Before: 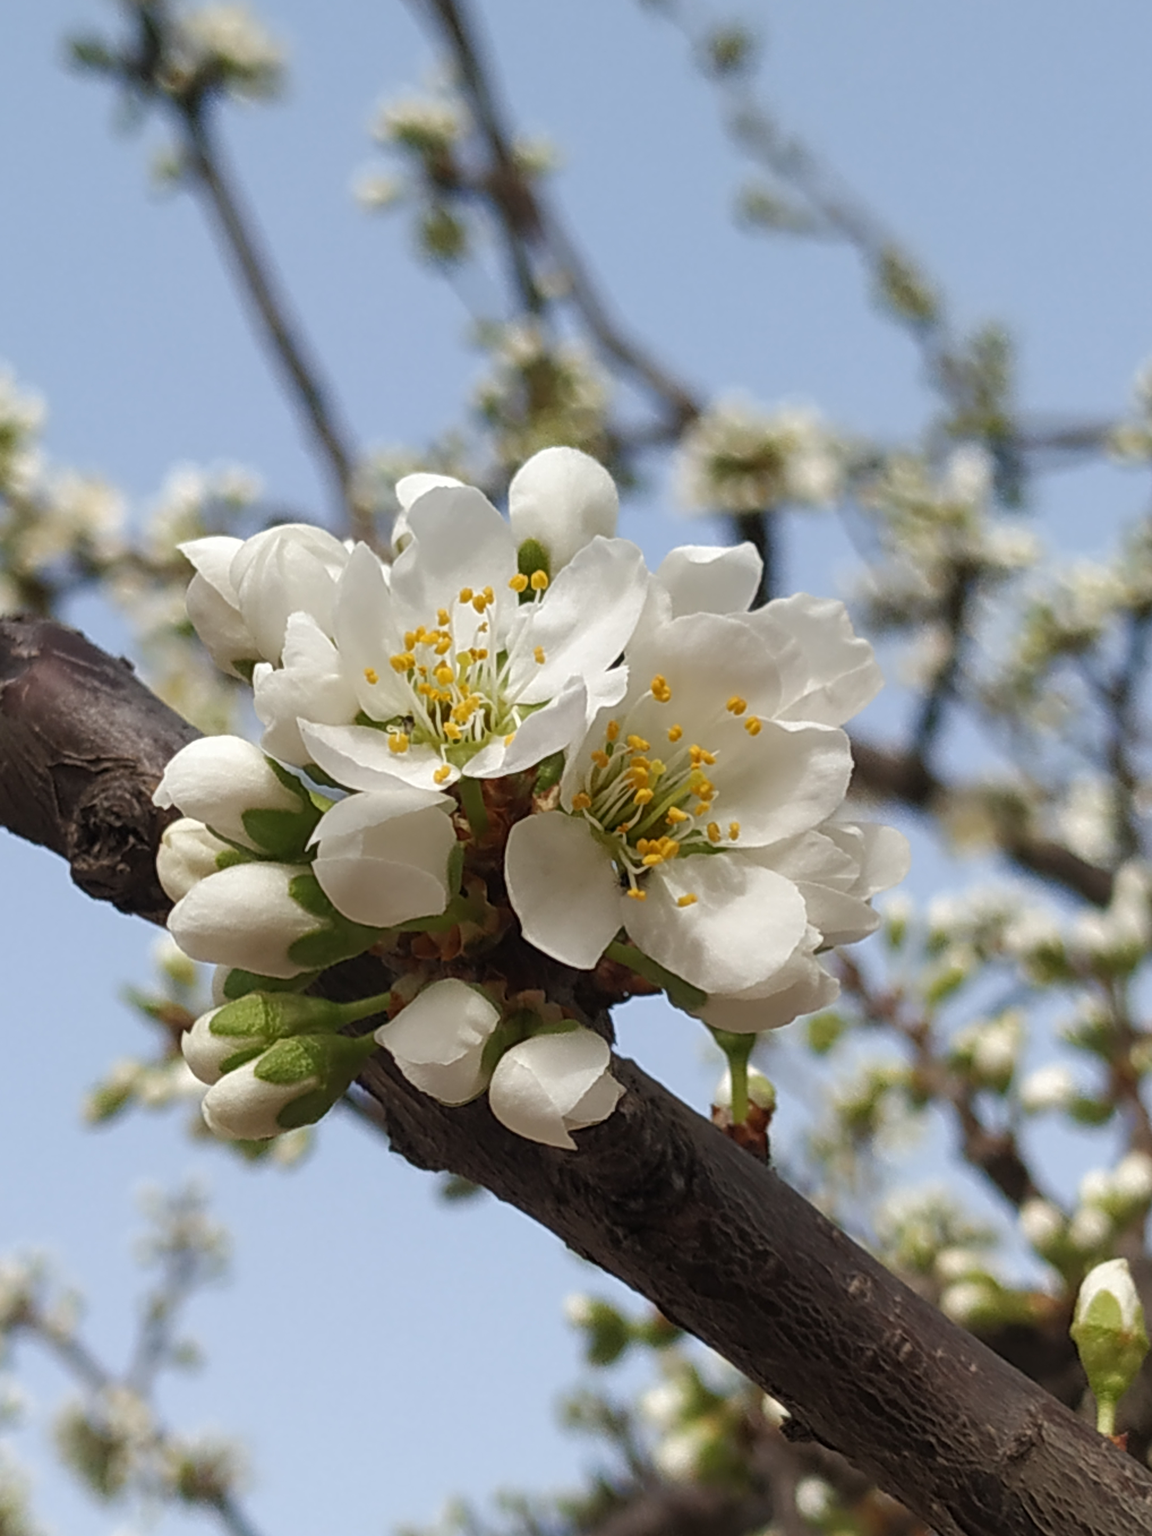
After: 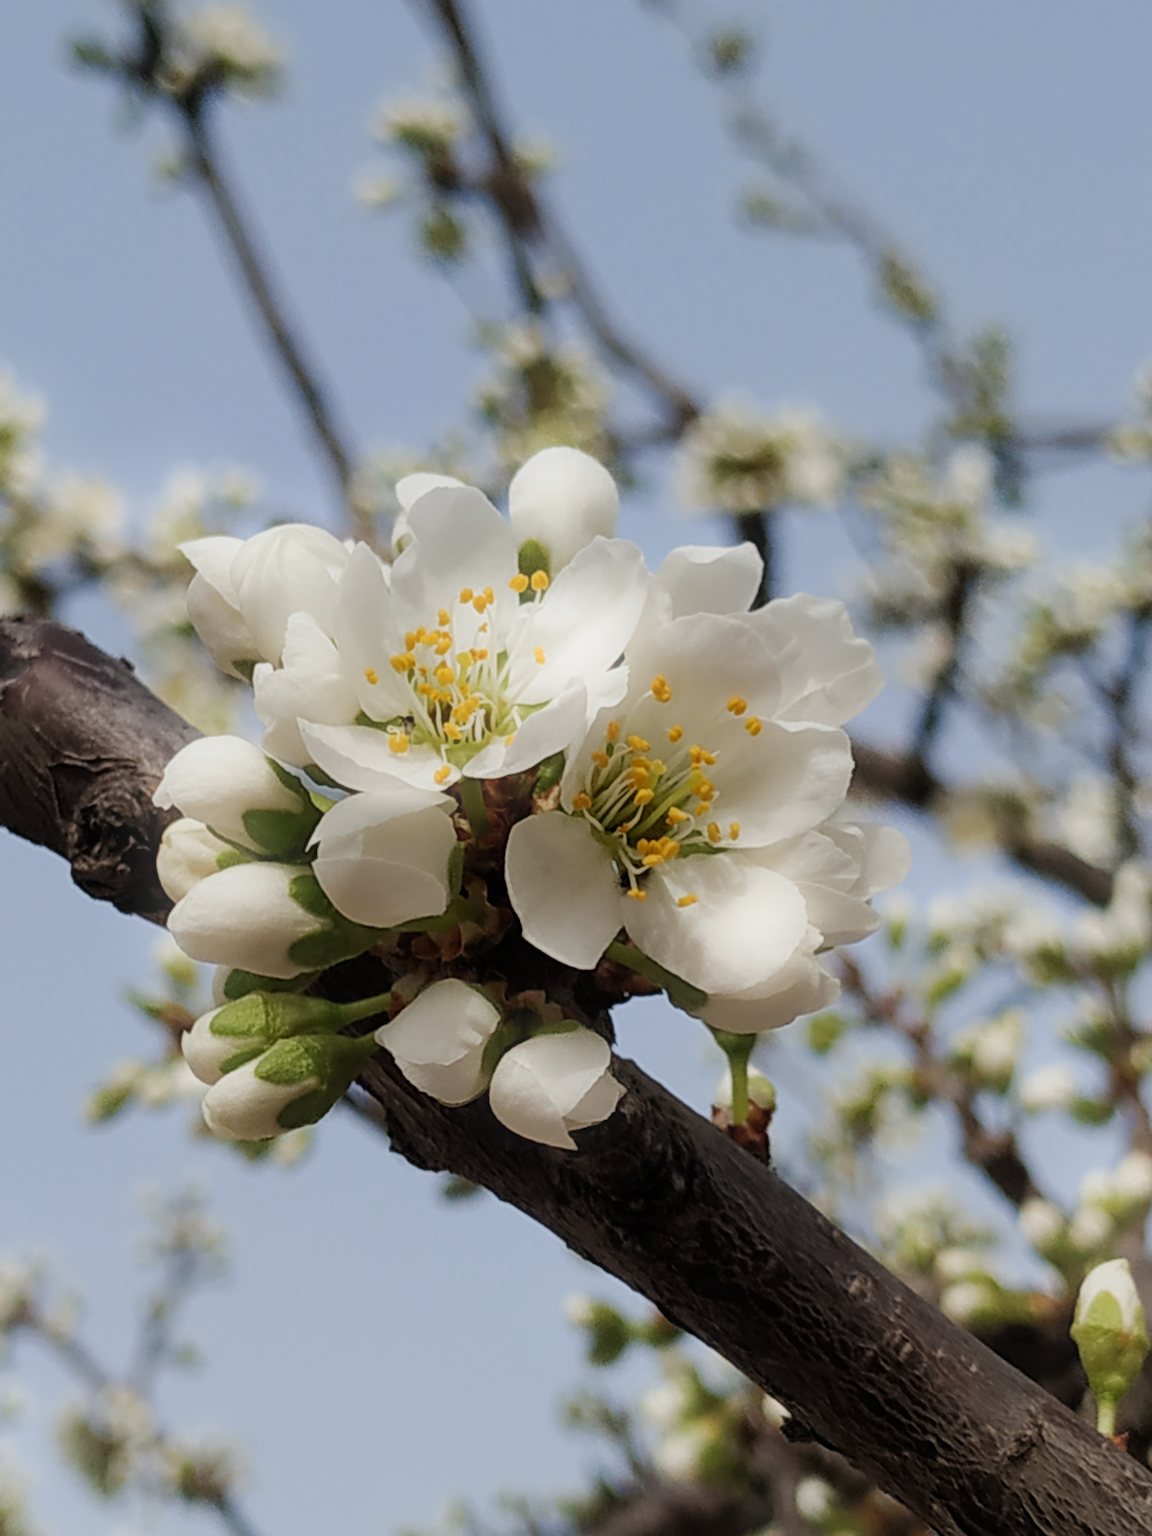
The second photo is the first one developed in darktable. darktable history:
filmic rgb: black relative exposure -7.65 EV, white relative exposure 4.56 EV, hardness 3.61
bloom: on, module defaults
